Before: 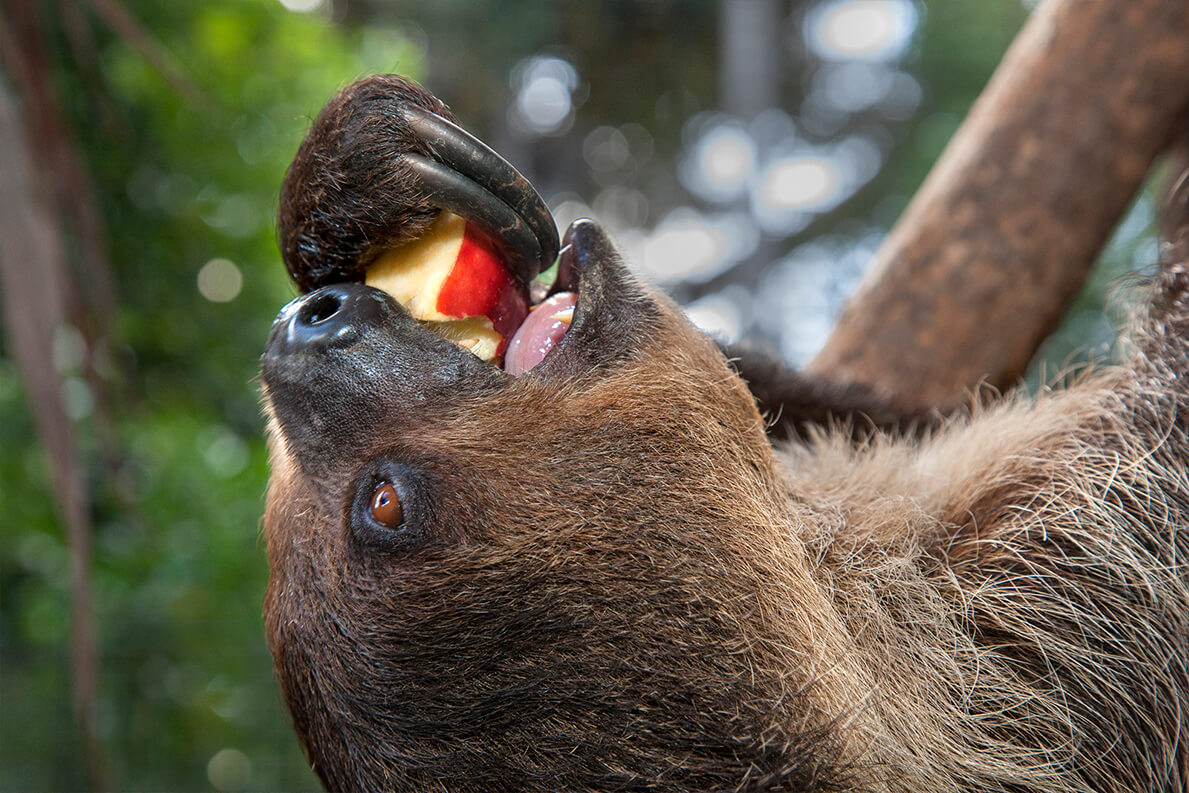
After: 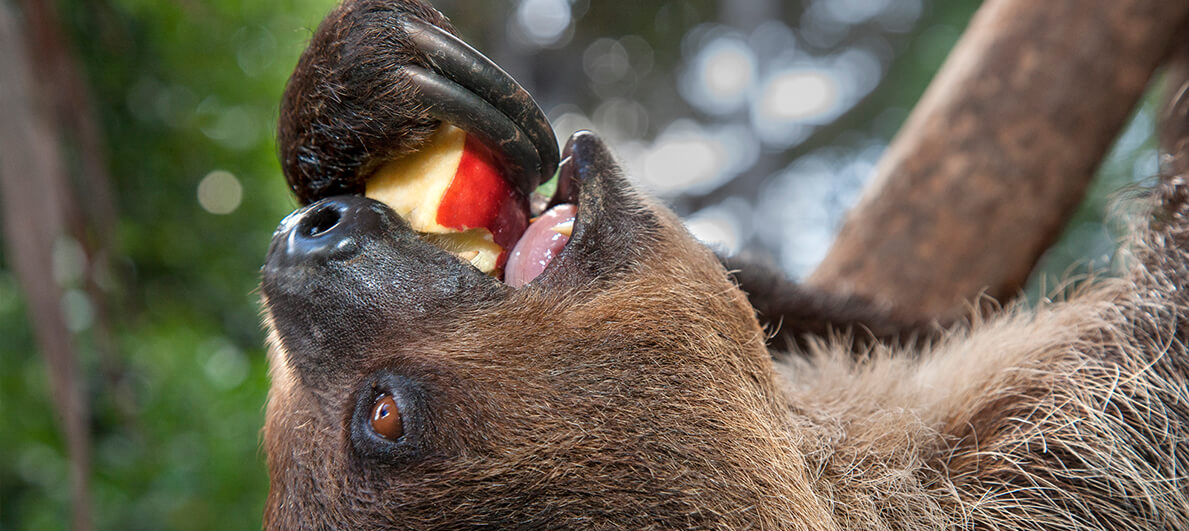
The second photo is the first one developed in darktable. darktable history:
crop: top 11.134%, bottom 21.903%
contrast brightness saturation: saturation -0.028
